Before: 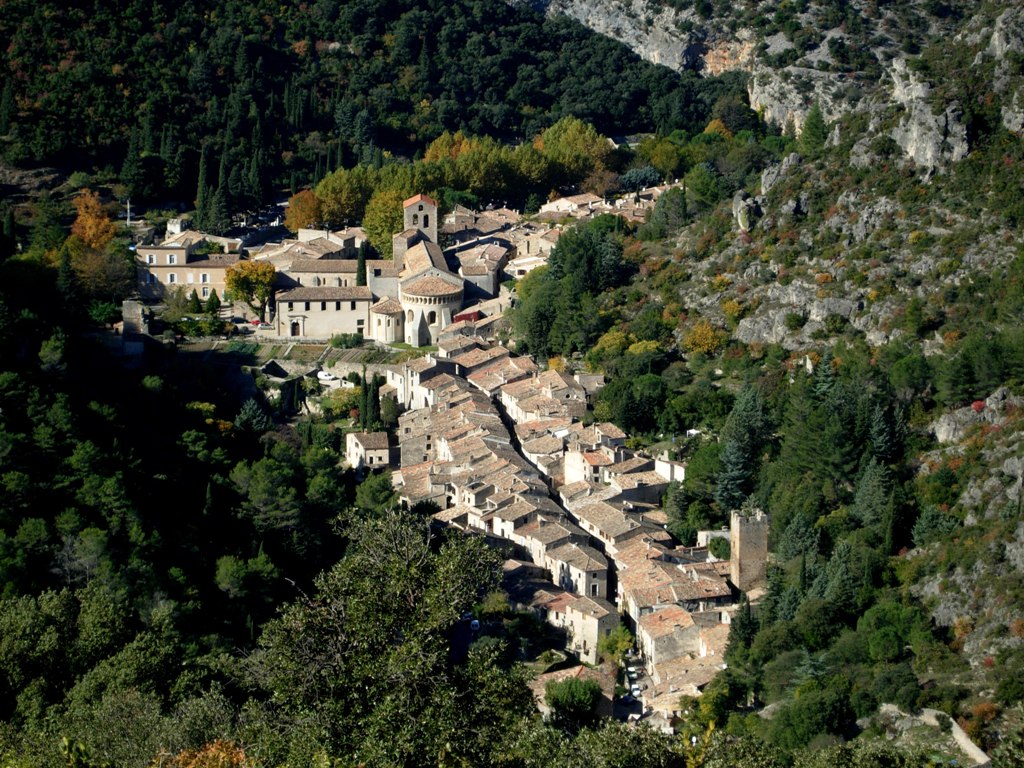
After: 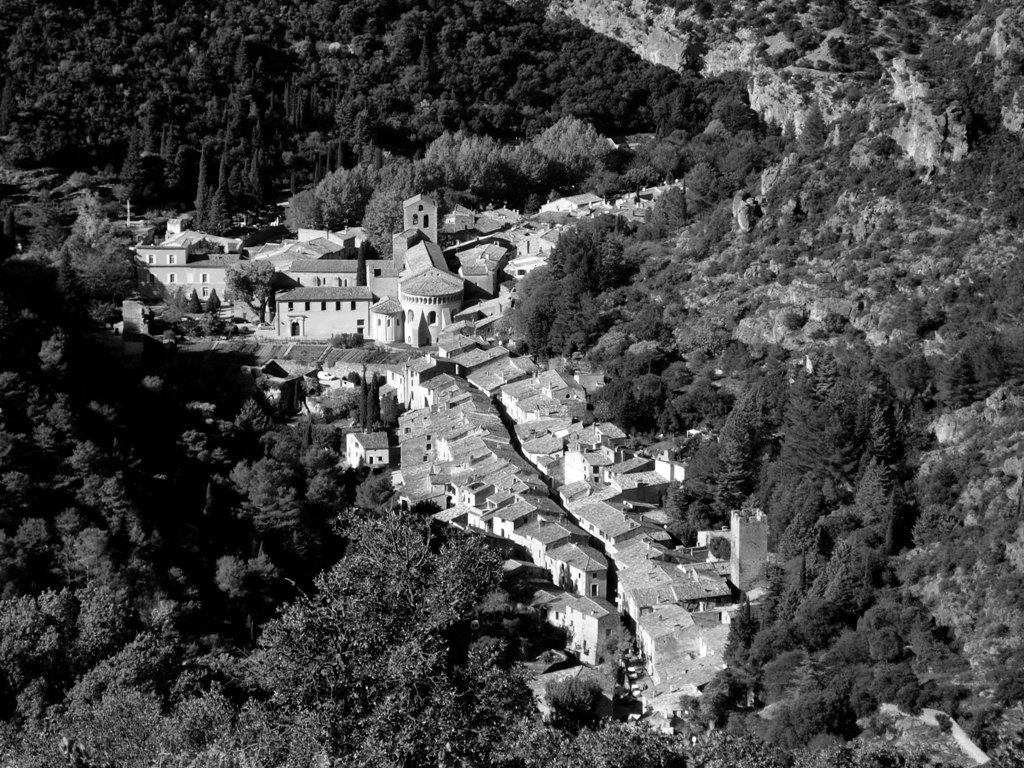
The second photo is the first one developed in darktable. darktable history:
shadows and highlights: shadows 37.27, highlights -28.18, soften with gaussian
color zones: curves: ch1 [(0, -0.394) (0.143, -0.394) (0.286, -0.394) (0.429, -0.392) (0.571, -0.391) (0.714, -0.391) (0.857, -0.391) (1, -0.394)]
color balance: output saturation 98.5%
